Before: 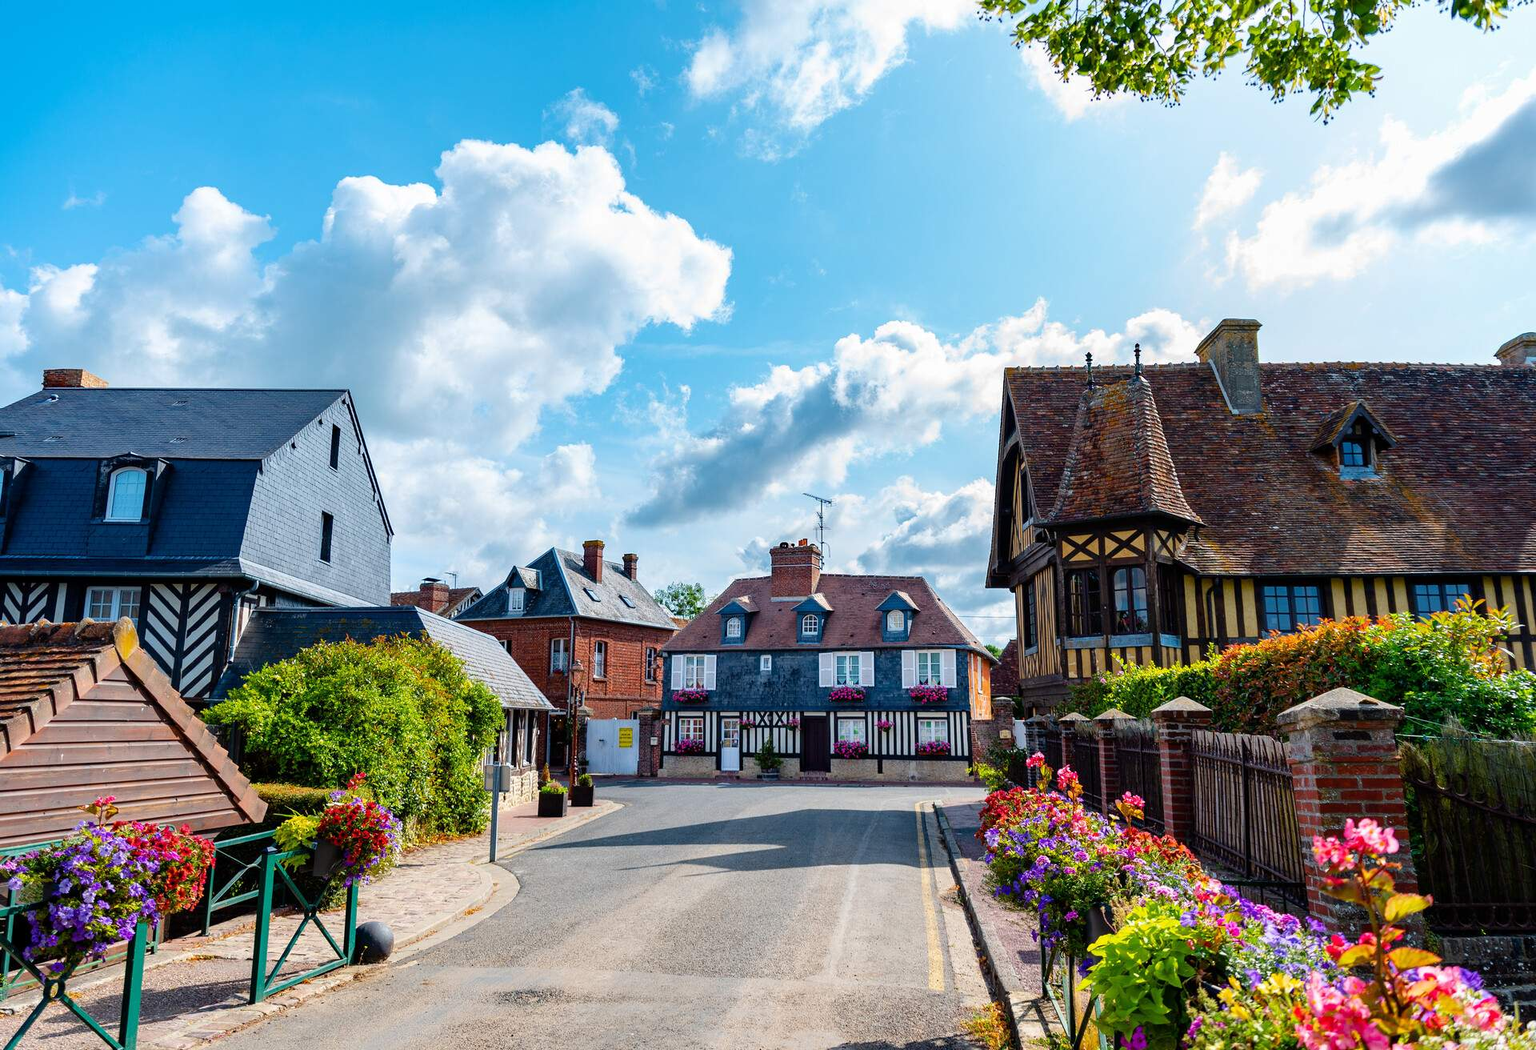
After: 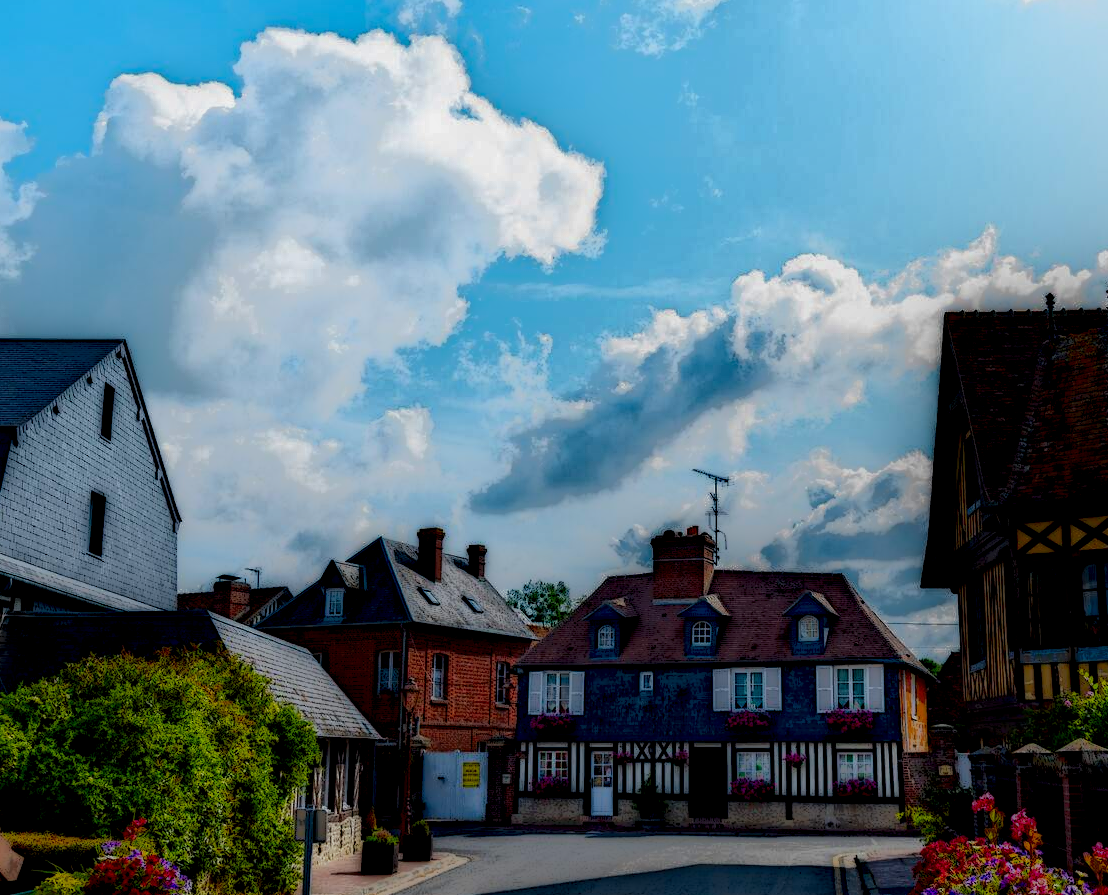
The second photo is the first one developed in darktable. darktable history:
crop: left 16.202%, top 11.208%, right 26.045%, bottom 20.557%
local contrast: highlights 0%, shadows 198%, detail 164%, midtone range 0.001
